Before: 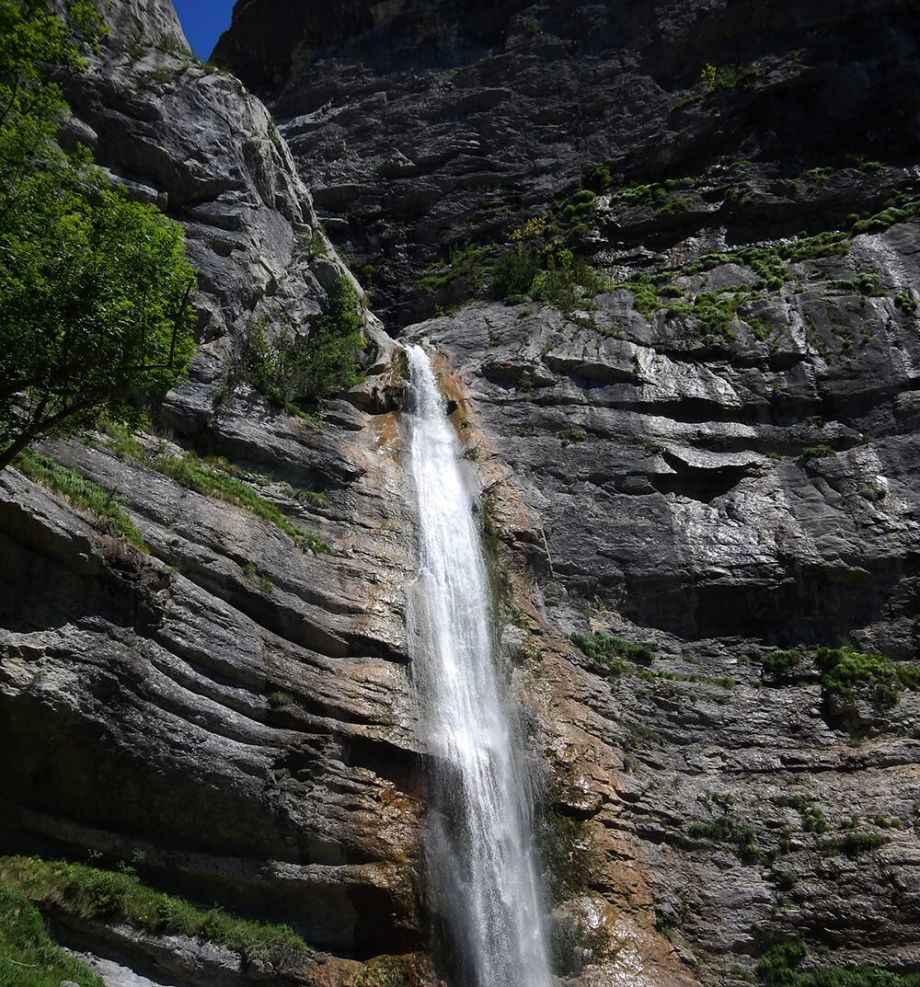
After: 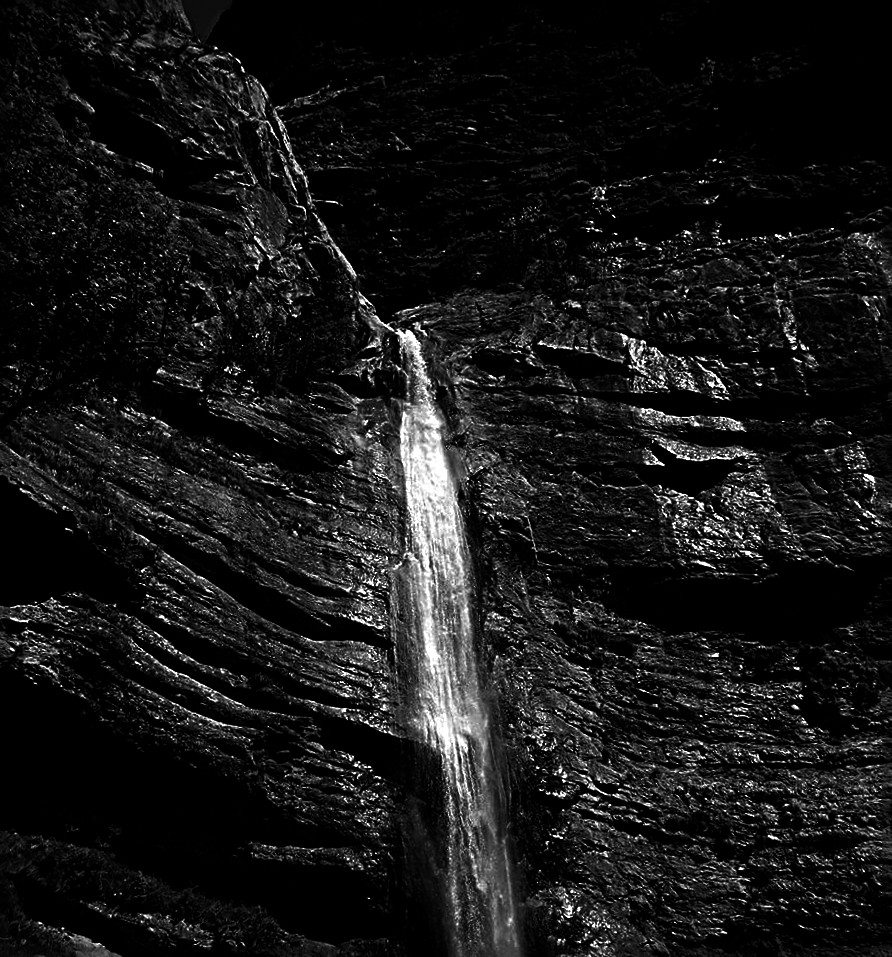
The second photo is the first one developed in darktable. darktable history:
color contrast: green-magenta contrast 1.1, blue-yellow contrast 1.1, unbound 0
sharpen: radius 3.69, amount 0.928
contrast brightness saturation: contrast 0.02, brightness -1, saturation -1
crop and rotate: angle -1.69°
